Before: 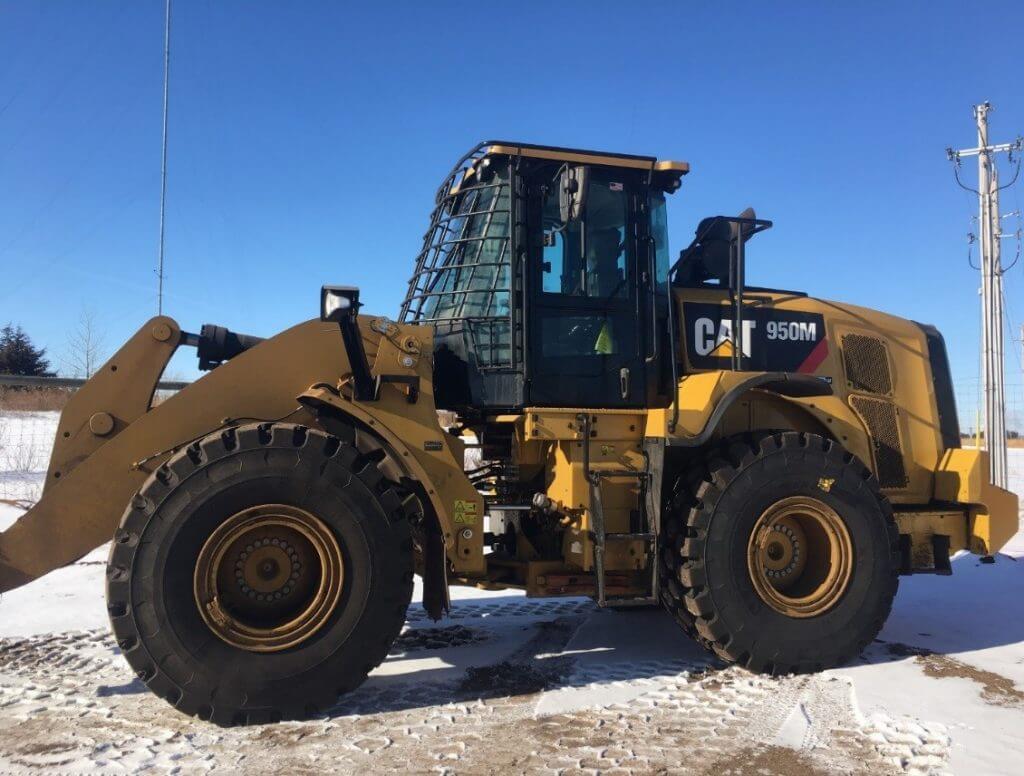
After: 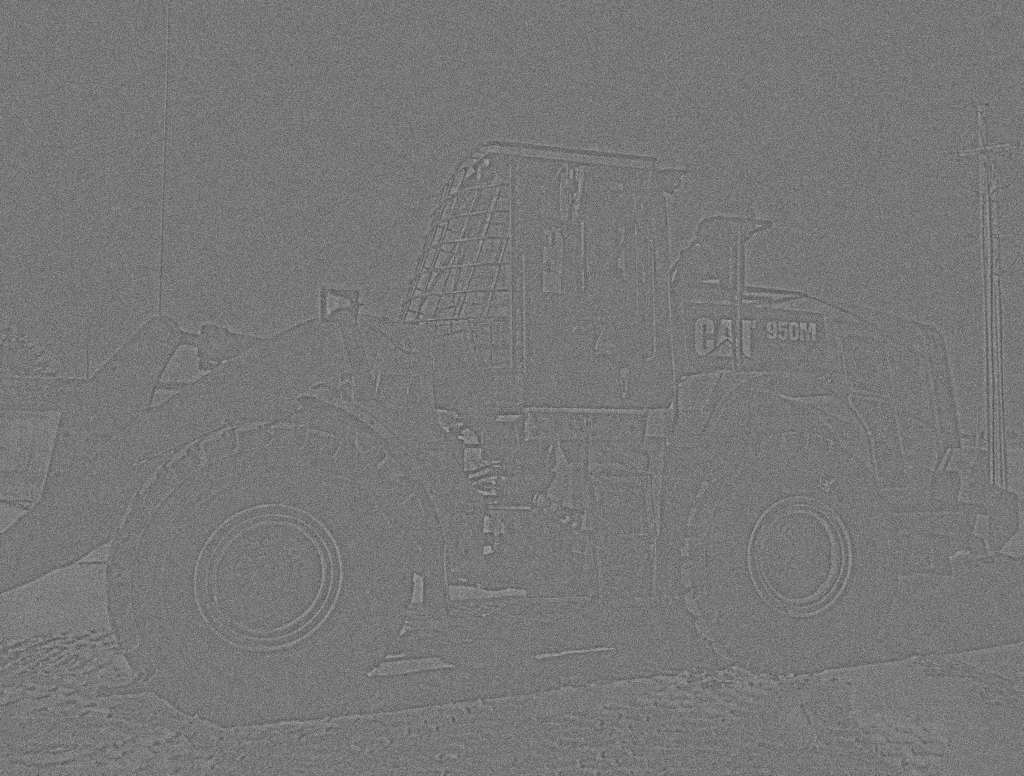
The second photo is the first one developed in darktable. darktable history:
grain: coarseness 0.09 ISO, strength 40%
highpass: sharpness 6%, contrast boost 7.63%
exposure: black level correction 0, exposure 0.5 EV, compensate highlight preservation false
